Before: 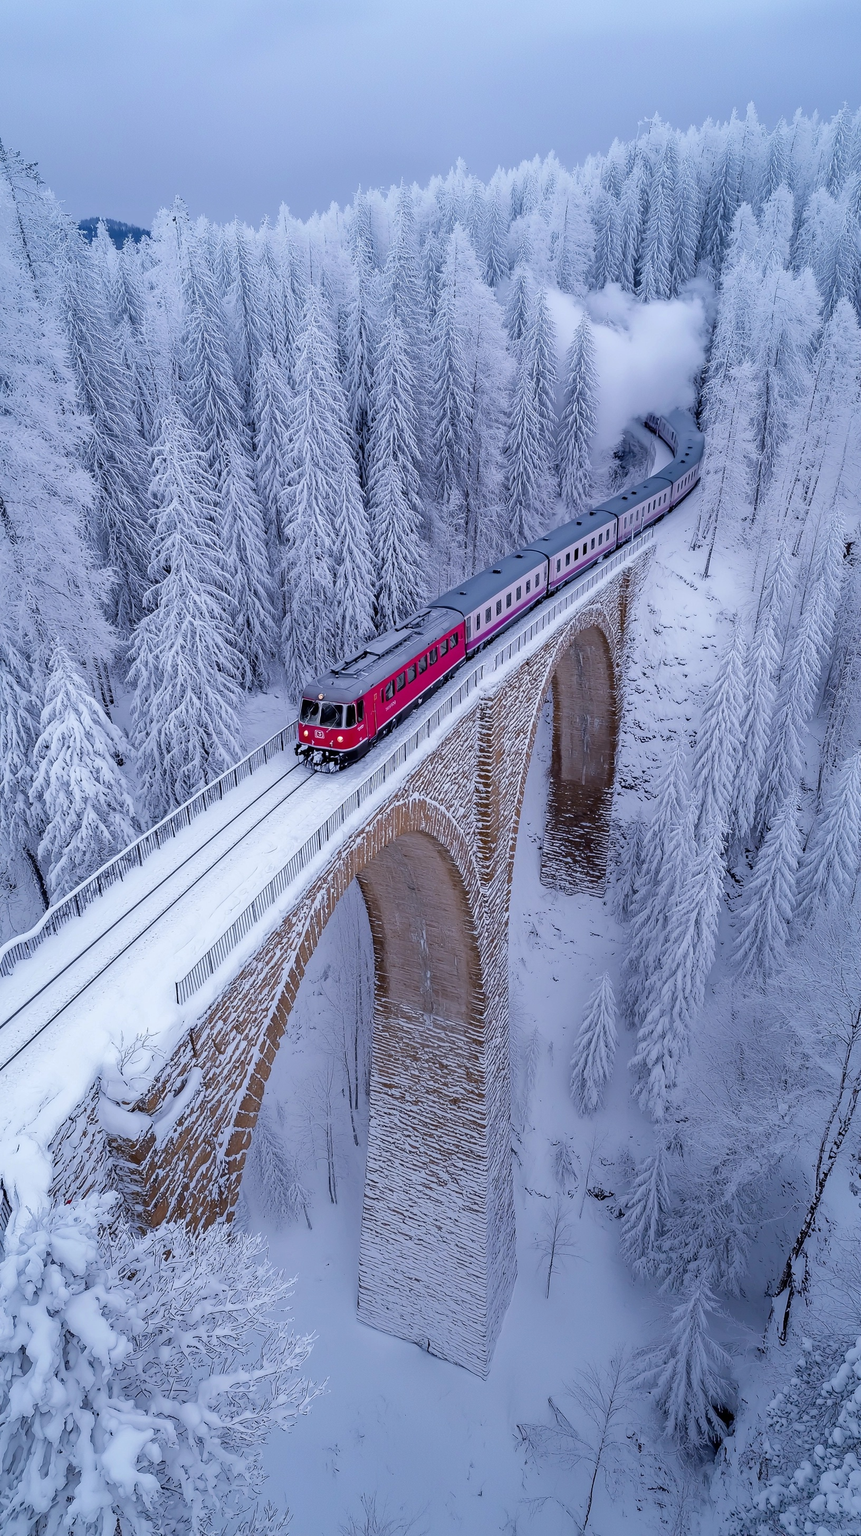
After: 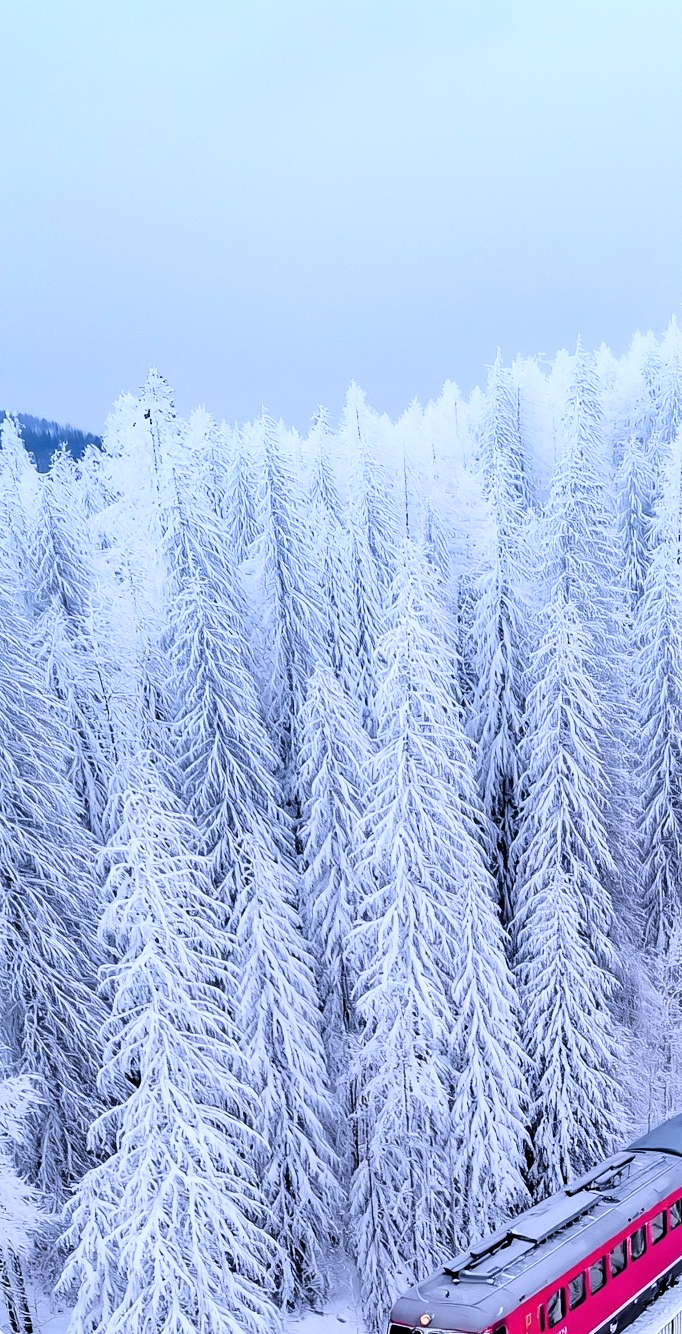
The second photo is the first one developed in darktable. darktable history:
crop and rotate: left 11.262%, top 0.059%, right 46.943%, bottom 54.101%
base curve: curves: ch0 [(0, 0) (0.005, 0.002) (0.15, 0.3) (0.4, 0.7) (0.75, 0.95) (1, 1)]
